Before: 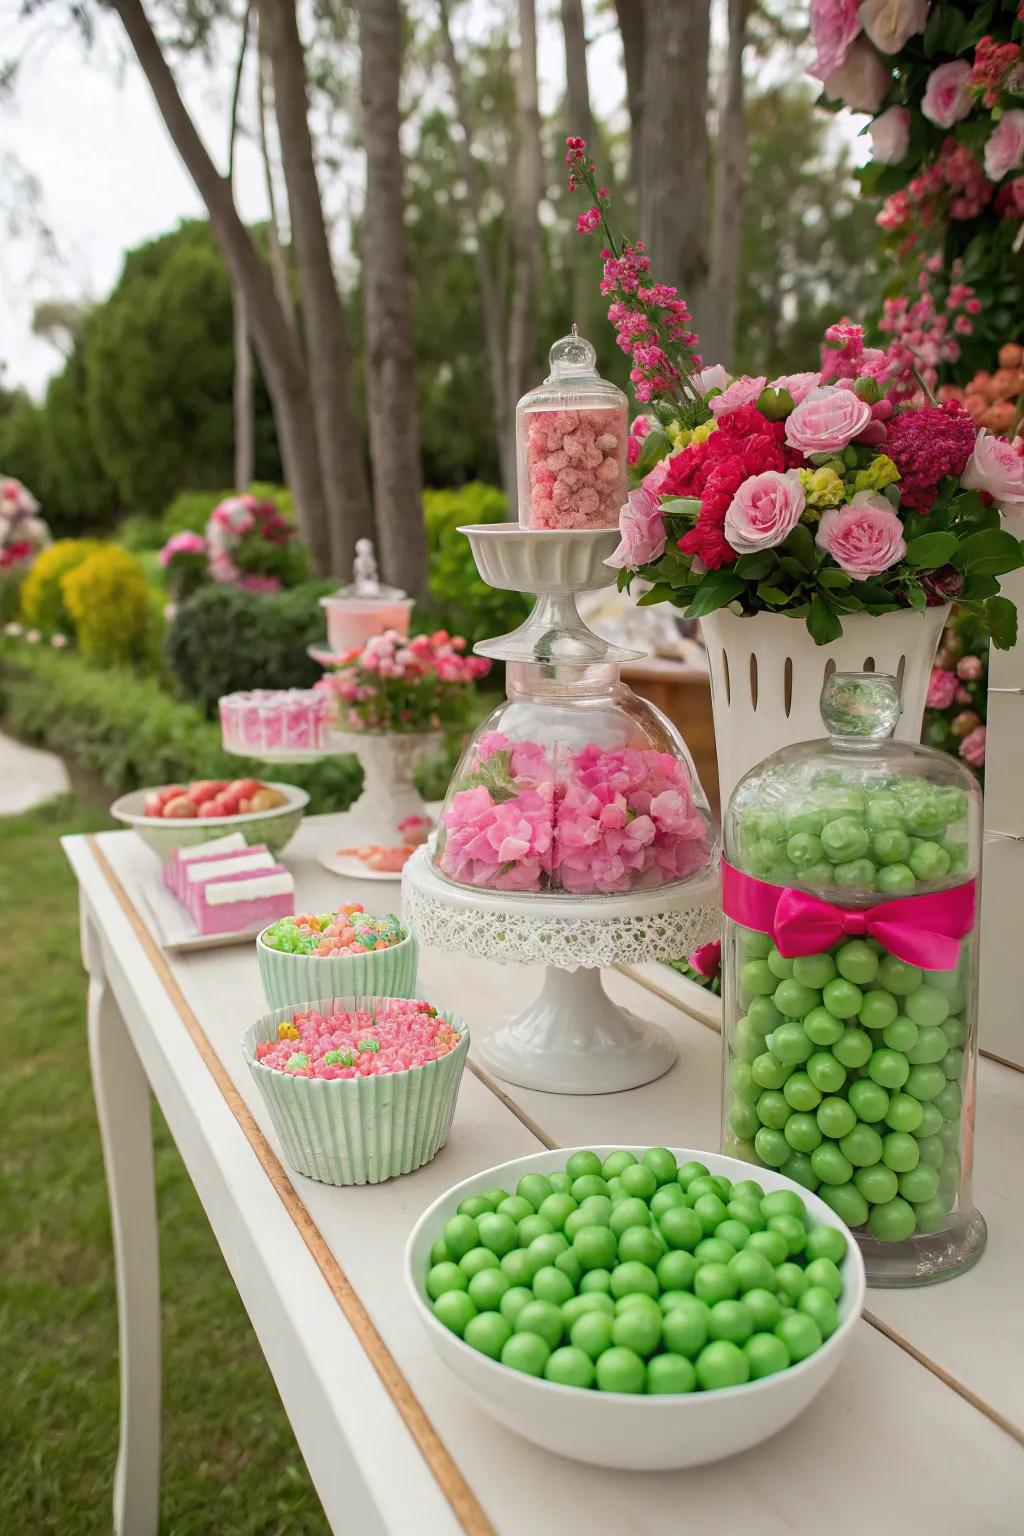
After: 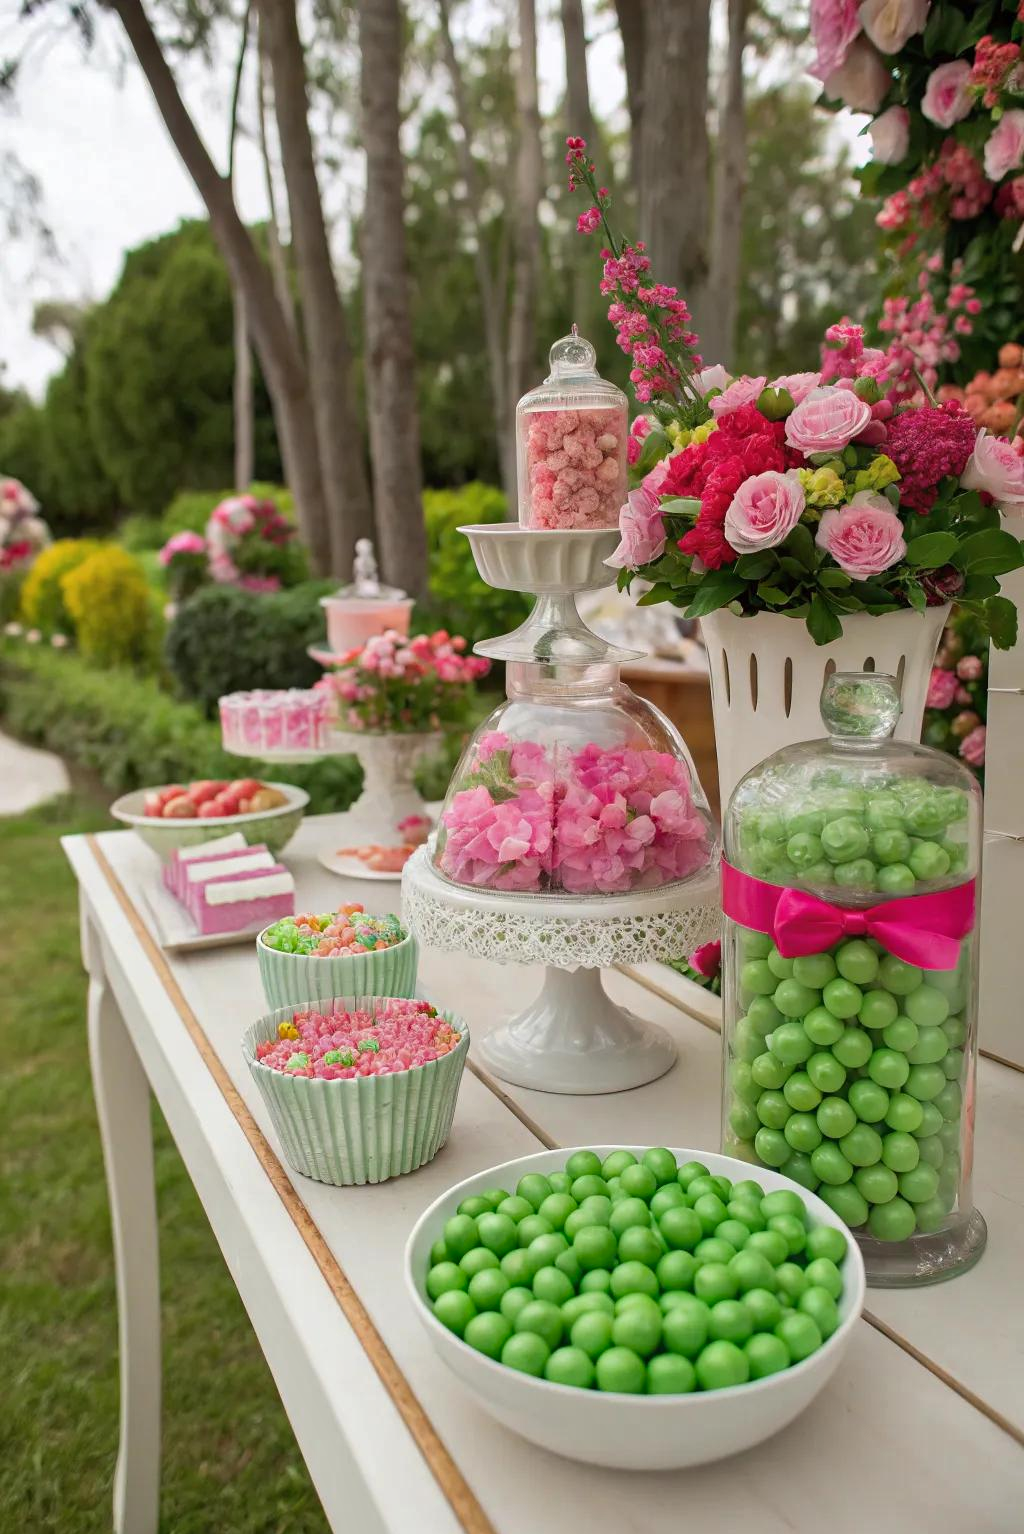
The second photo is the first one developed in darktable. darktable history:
crop: bottom 0.071%
shadows and highlights: soften with gaussian
